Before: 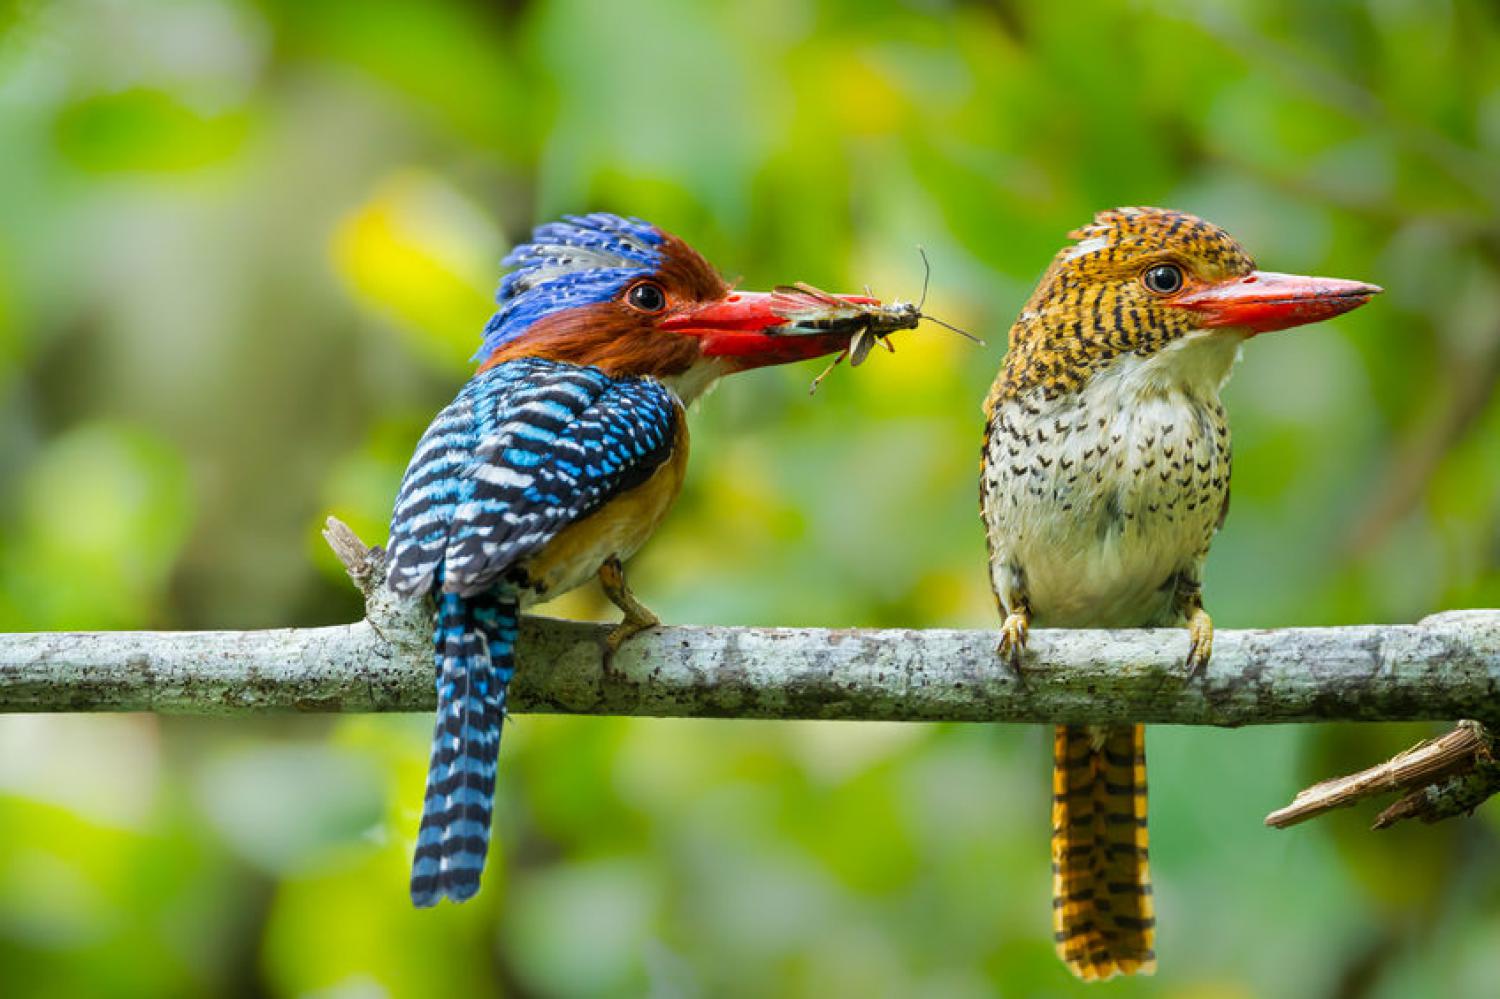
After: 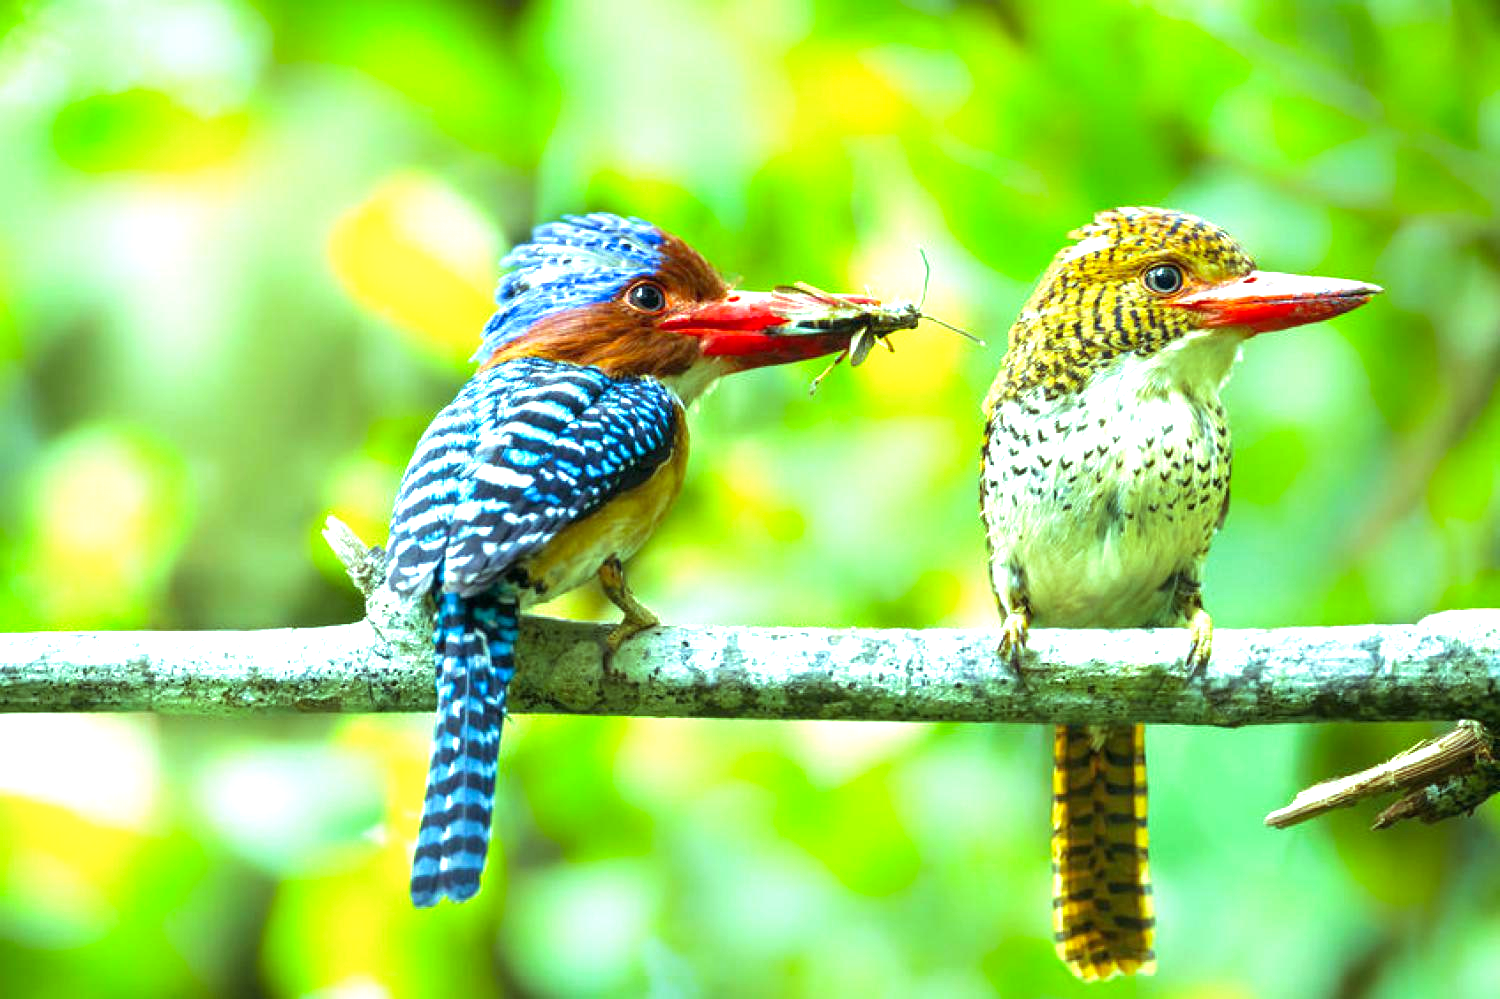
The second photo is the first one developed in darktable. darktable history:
color balance: mode lift, gamma, gain (sRGB), lift [0.997, 0.979, 1.021, 1.011], gamma [1, 1.084, 0.916, 0.998], gain [1, 0.87, 1.13, 1.101], contrast 4.55%, contrast fulcrum 38.24%, output saturation 104.09%
exposure: black level correction 0, exposure 1.1 EV, compensate exposure bias true, compensate highlight preservation false
vibrance: on, module defaults
velvia: on, module defaults
